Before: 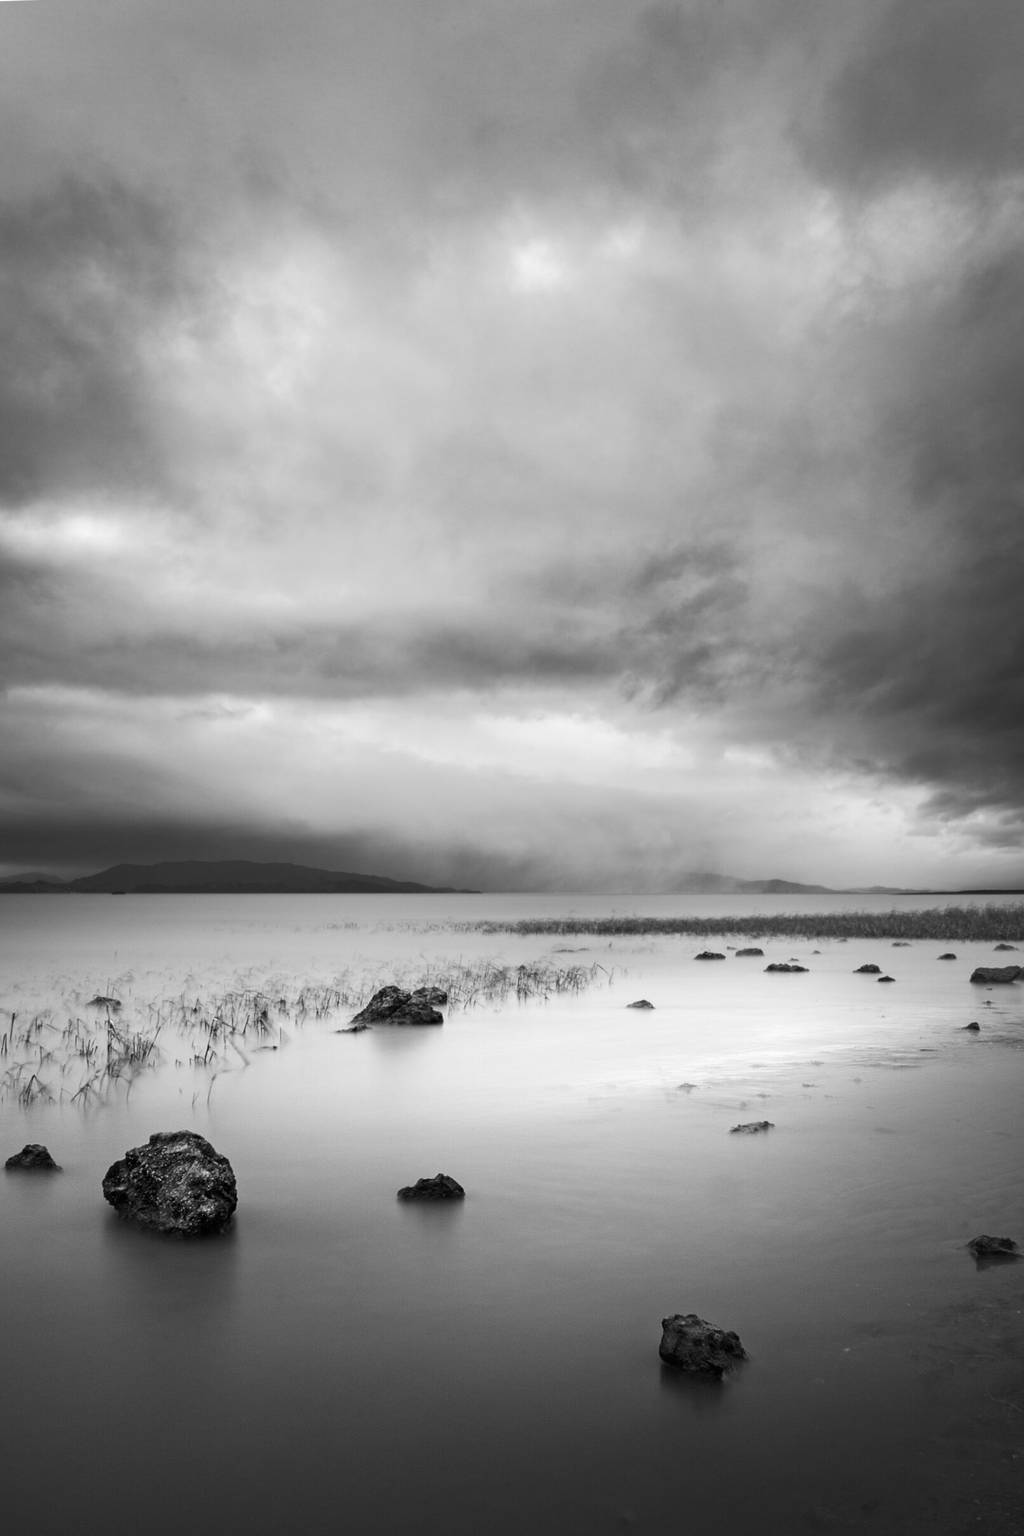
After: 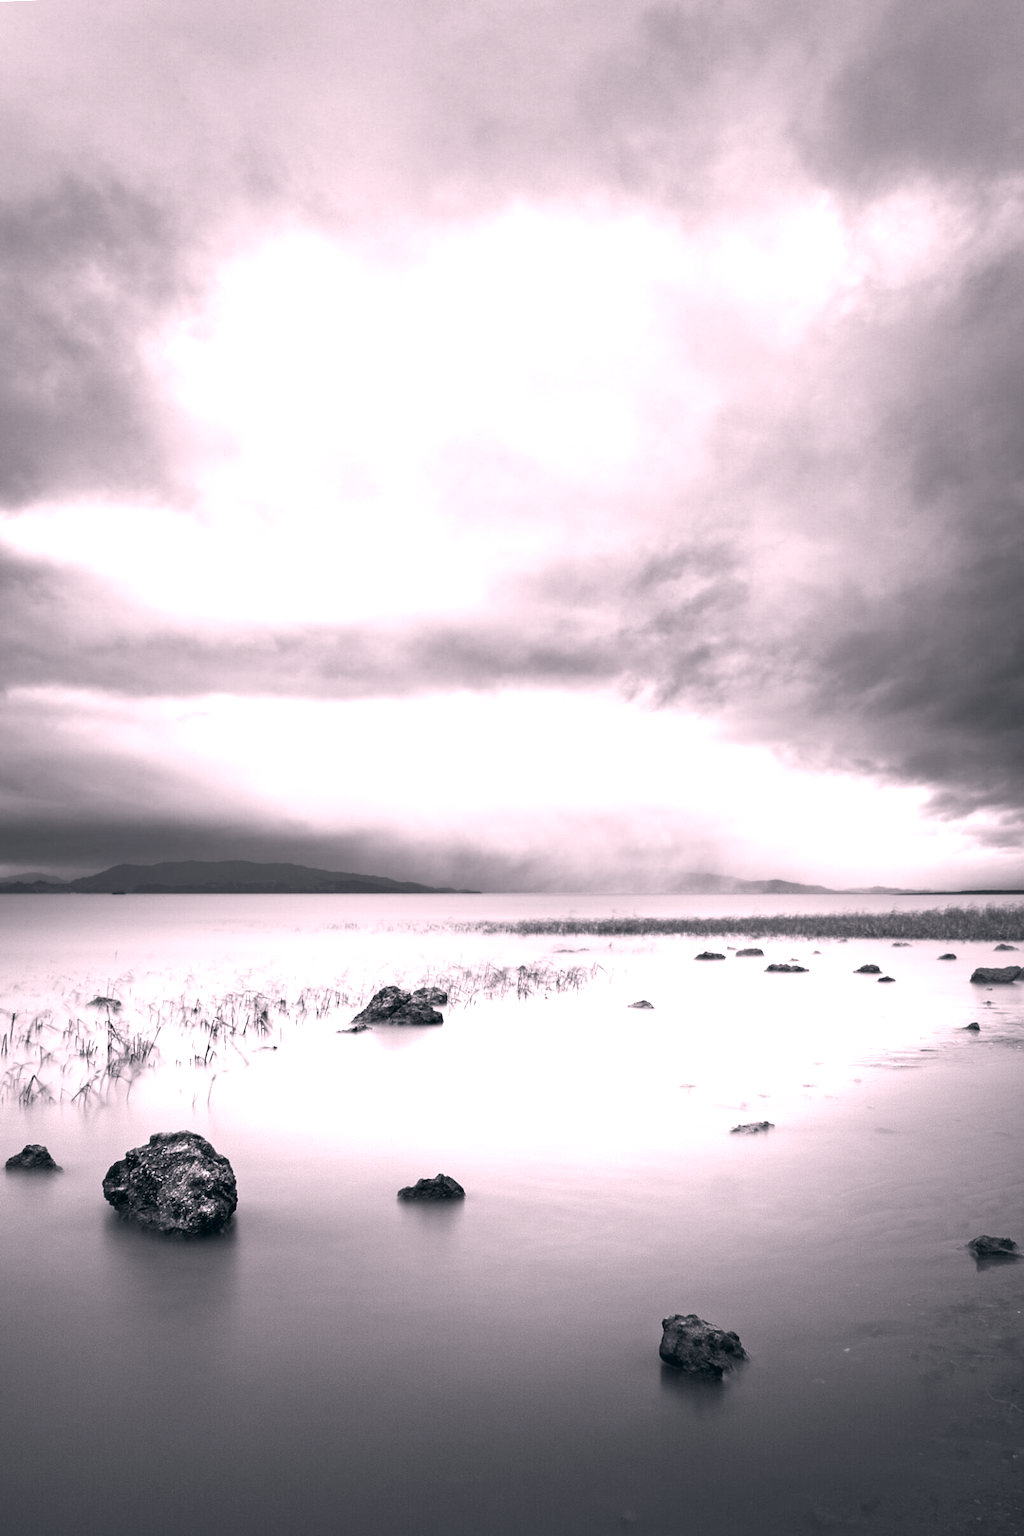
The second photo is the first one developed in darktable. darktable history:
white balance: red 1.05, blue 1.072
exposure: black level correction 0, exposure 1 EV, compensate exposure bias true, compensate highlight preservation false
color correction: highlights a* 5.38, highlights b* 5.3, shadows a* -4.26, shadows b* -5.11
